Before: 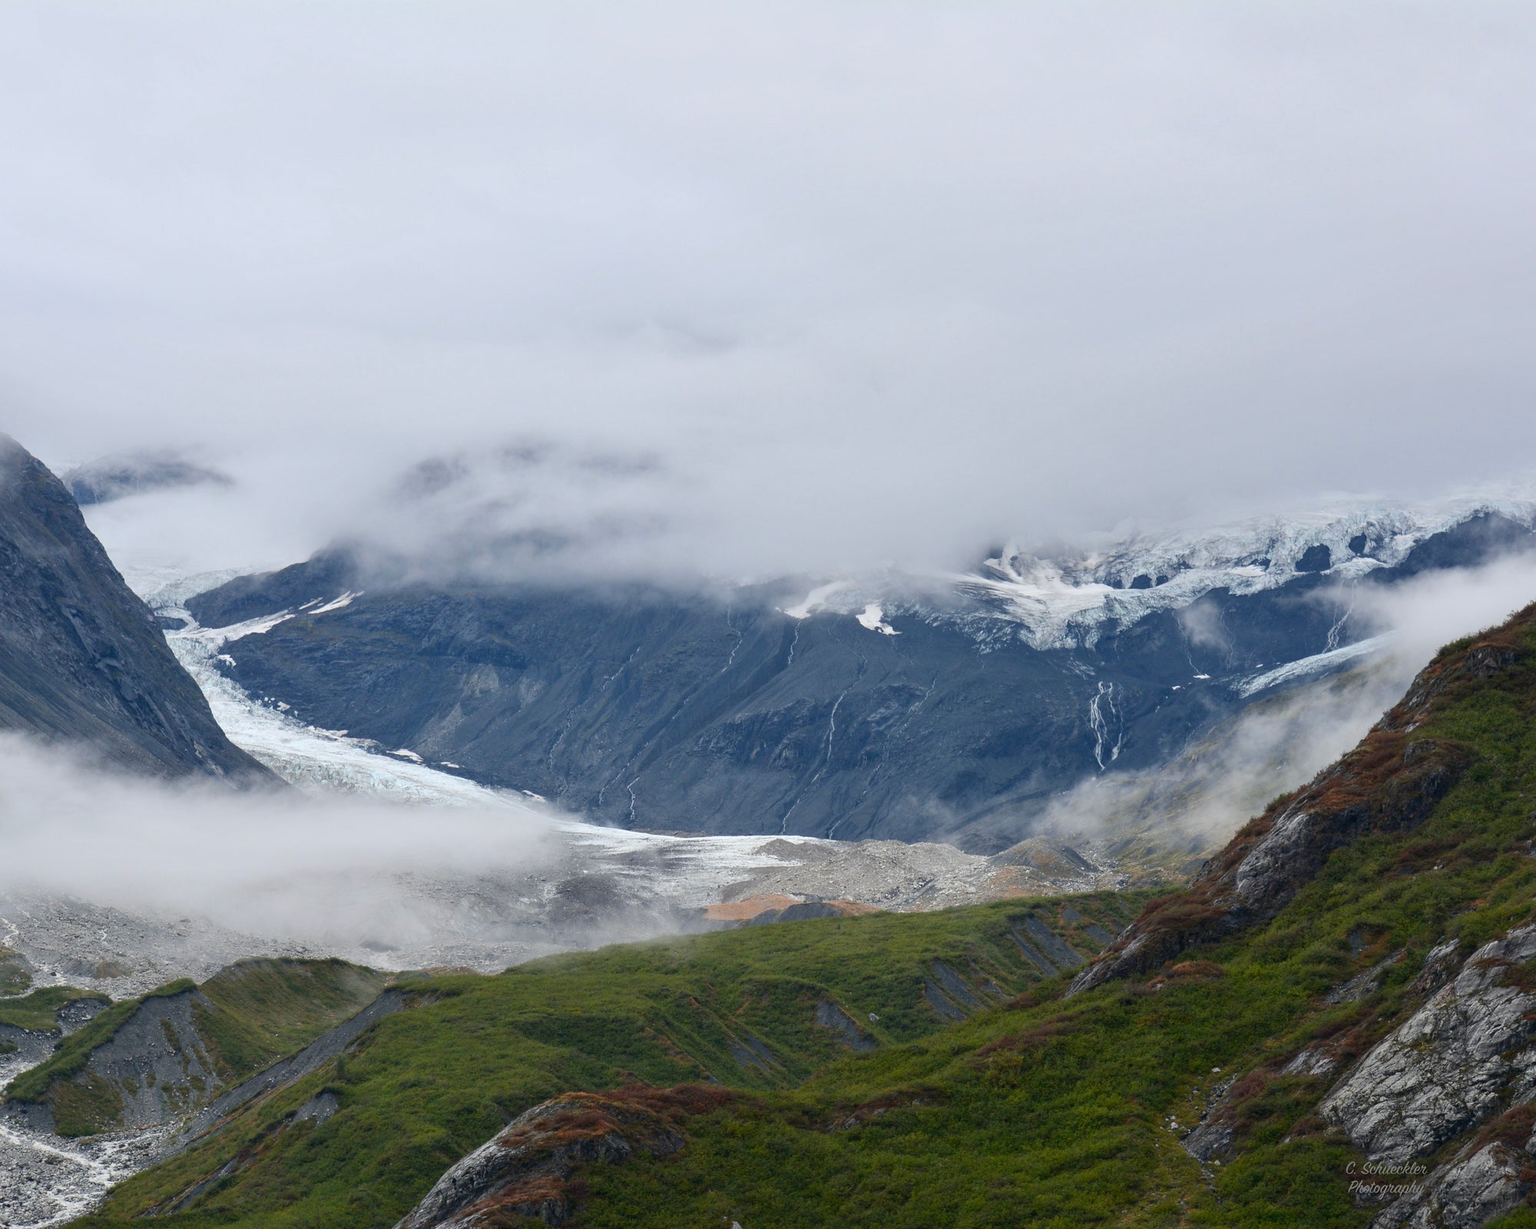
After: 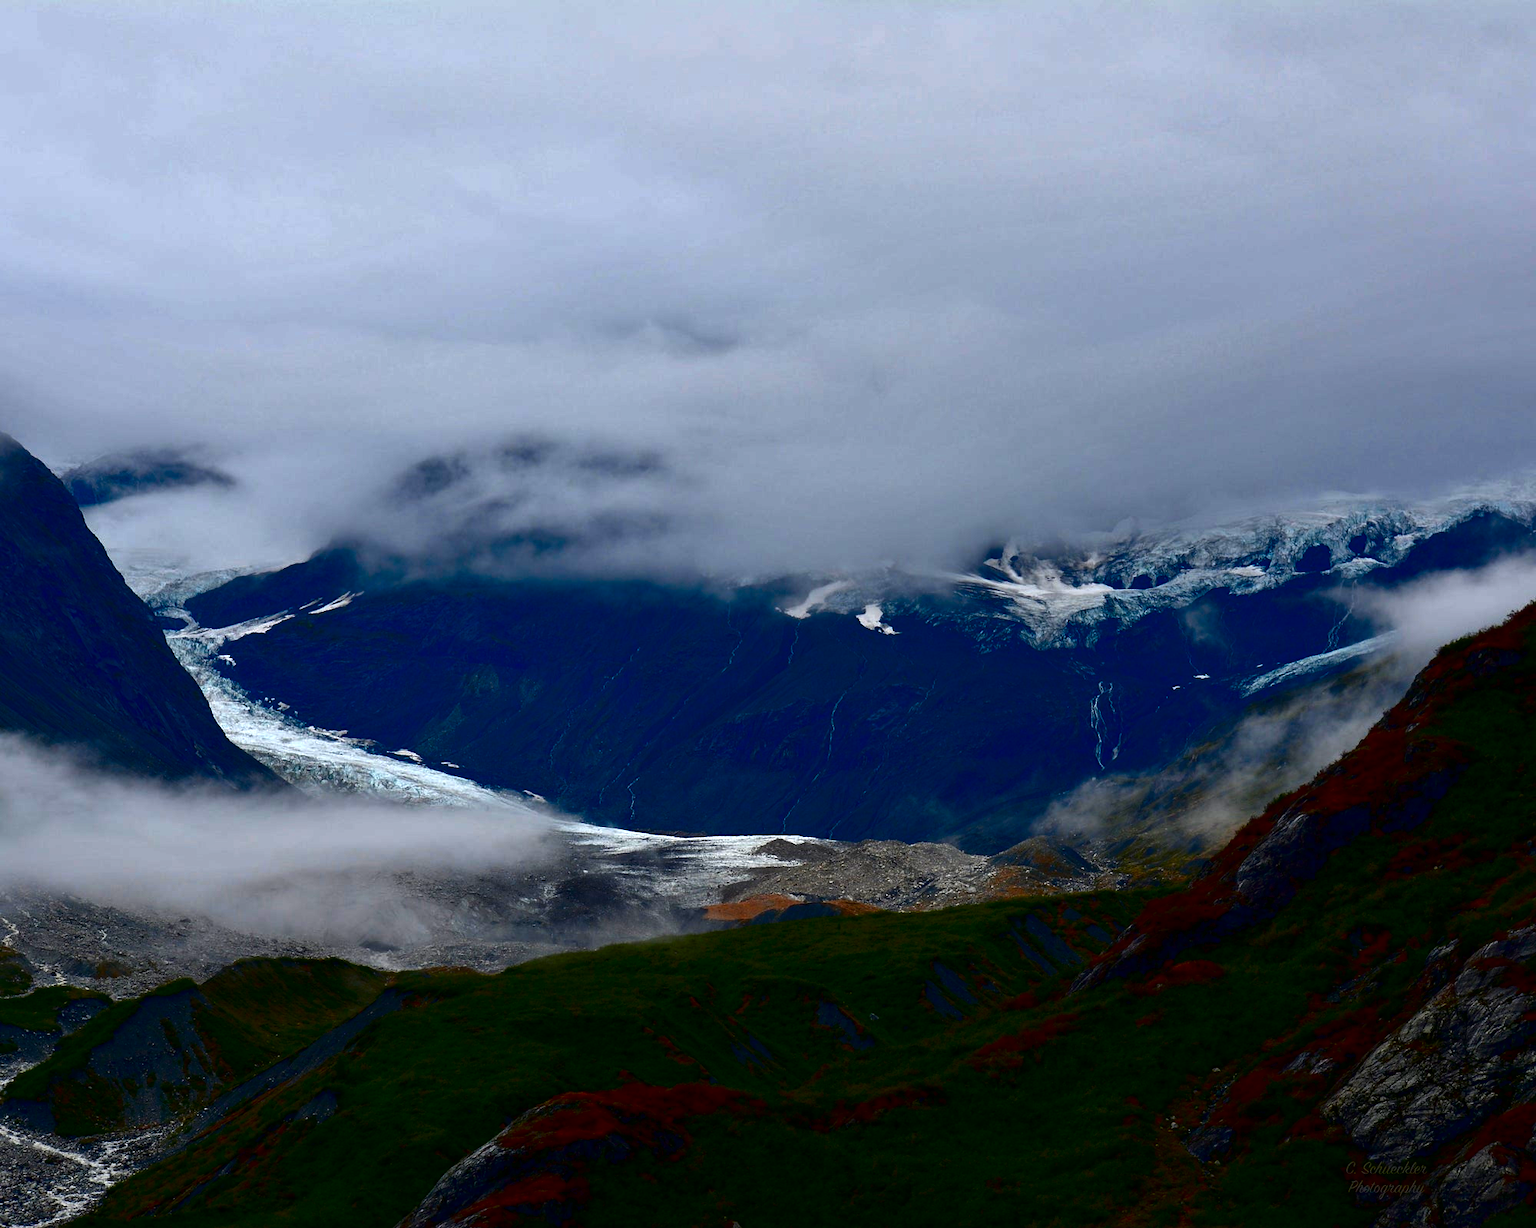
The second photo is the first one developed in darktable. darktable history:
contrast brightness saturation: brightness -1, saturation 1
exposure: exposure 0.207 EV, compensate highlight preservation false
local contrast: mode bilateral grid, contrast 15, coarseness 36, detail 105%, midtone range 0.2
